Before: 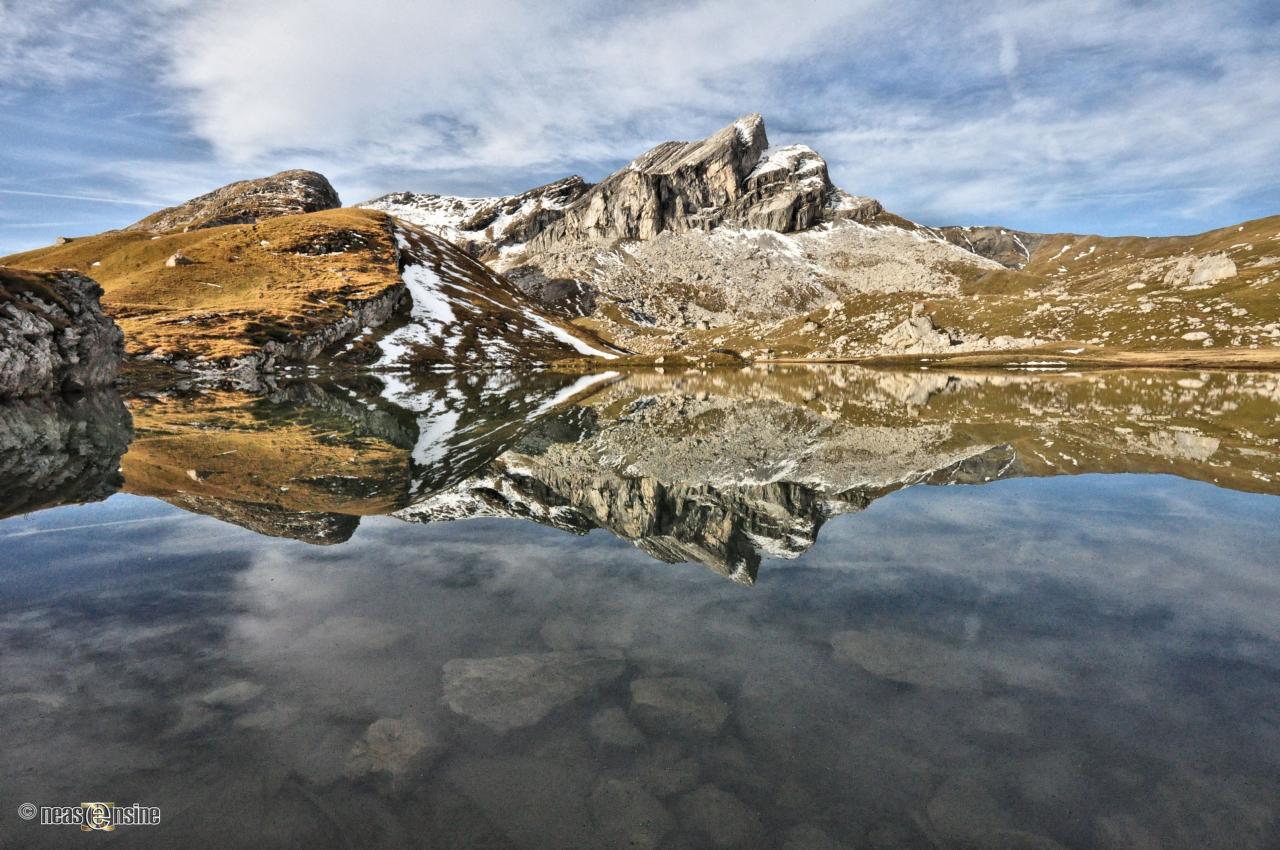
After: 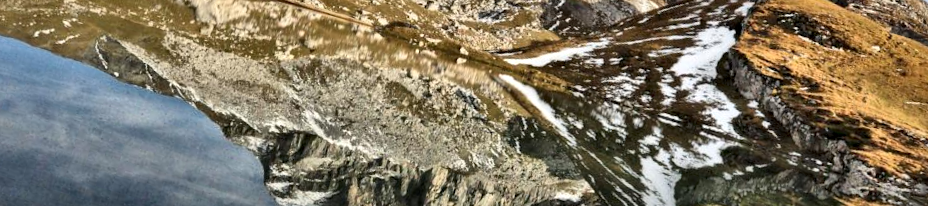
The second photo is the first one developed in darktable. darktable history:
crop and rotate: angle 16.12°, top 30.835%, bottom 35.653%
local contrast: mode bilateral grid, contrast 25, coarseness 60, detail 151%, midtone range 0.2
